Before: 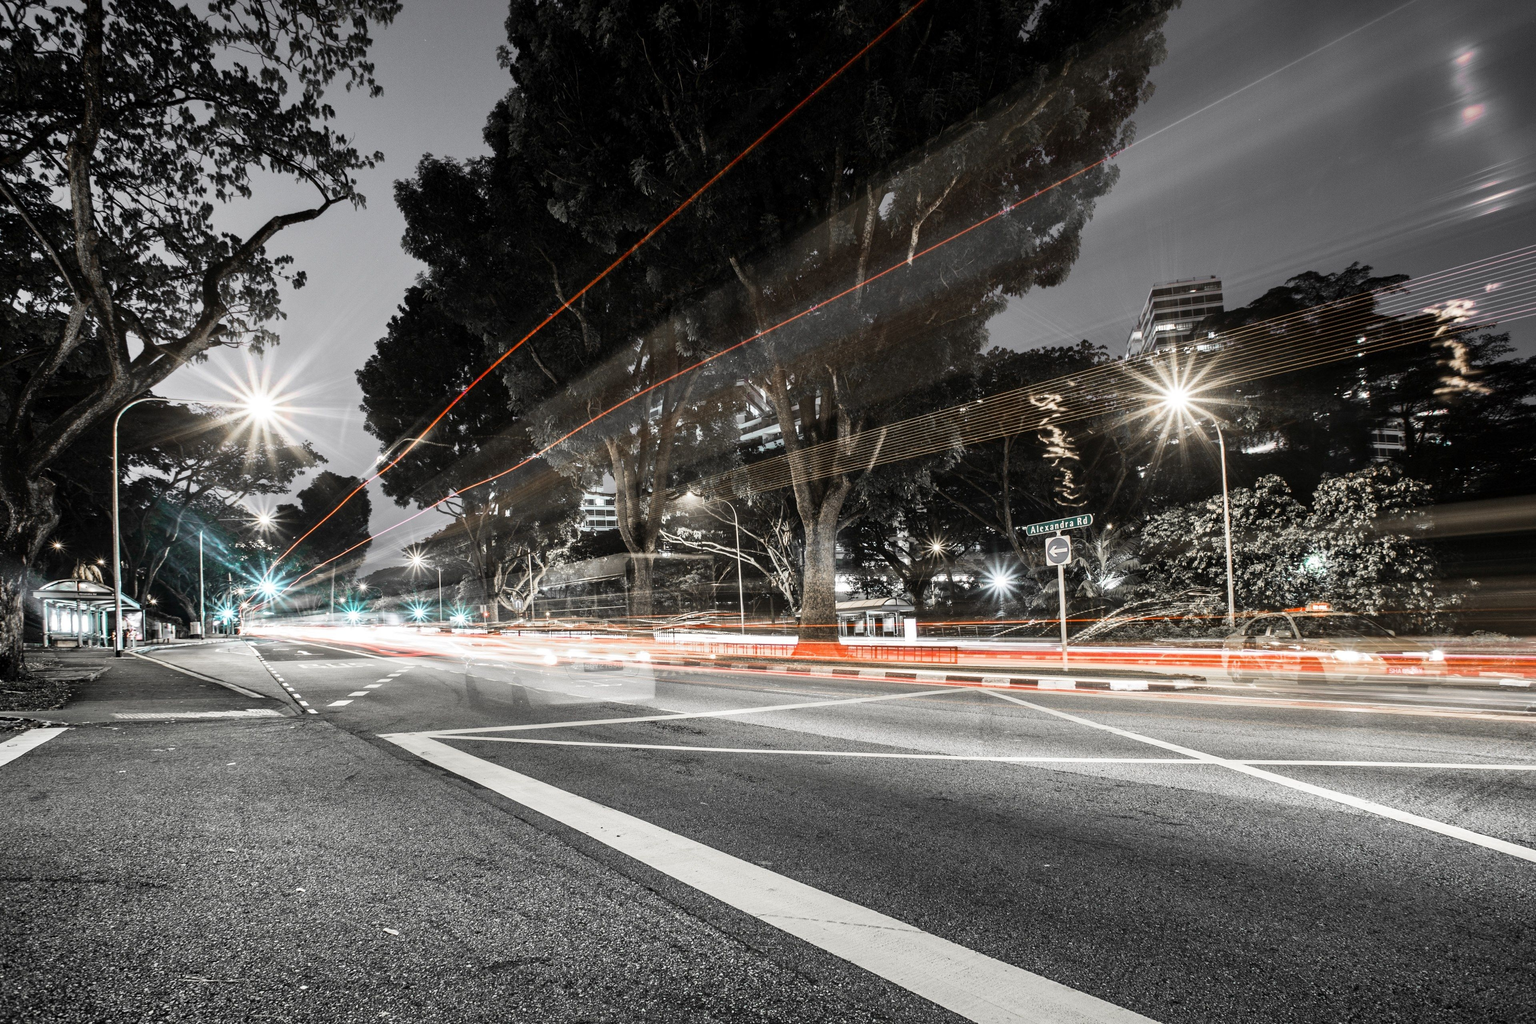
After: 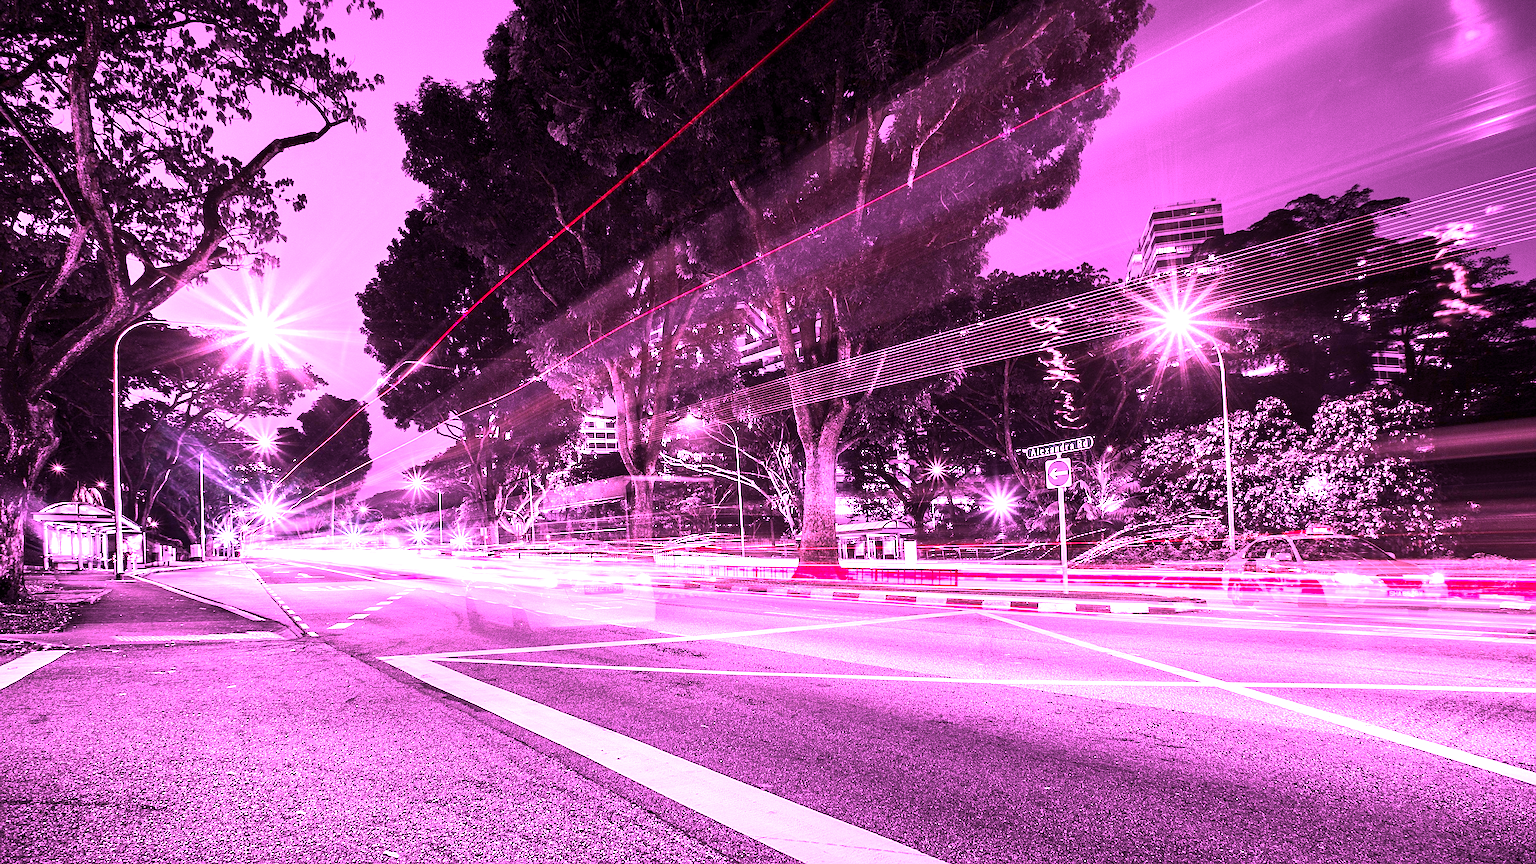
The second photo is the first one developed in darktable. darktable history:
color balance rgb: highlights gain › chroma 0.215%, highlights gain › hue 330.34°, perceptual saturation grading › global saturation 0.991%, perceptual brilliance grading › global brilliance 30.234%, perceptual brilliance grading › highlights 11.996%, perceptual brilliance grading › mid-tones 24.992%
color calibration: illuminant custom, x 0.263, y 0.52, temperature 7018.1 K, saturation algorithm version 1 (2020)
crop: top 7.613%, bottom 7.937%
sharpen: on, module defaults
